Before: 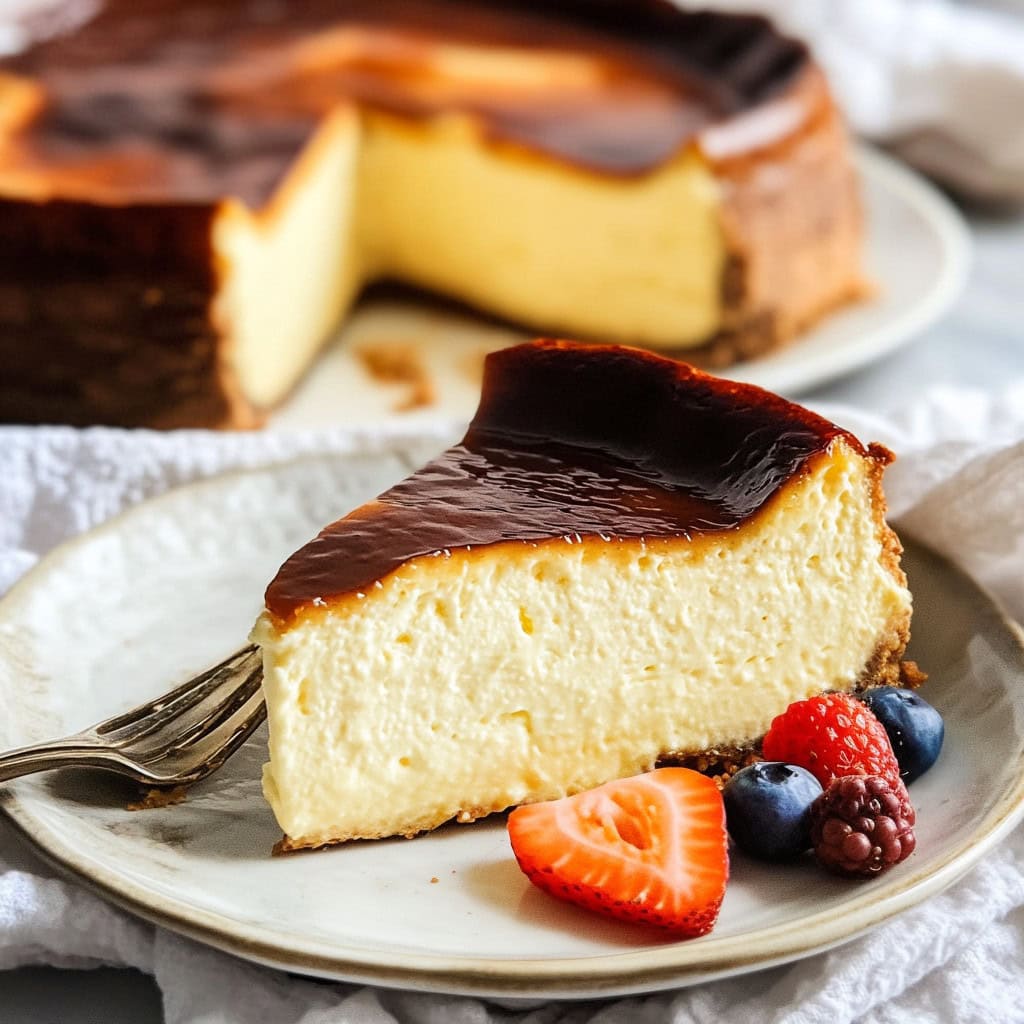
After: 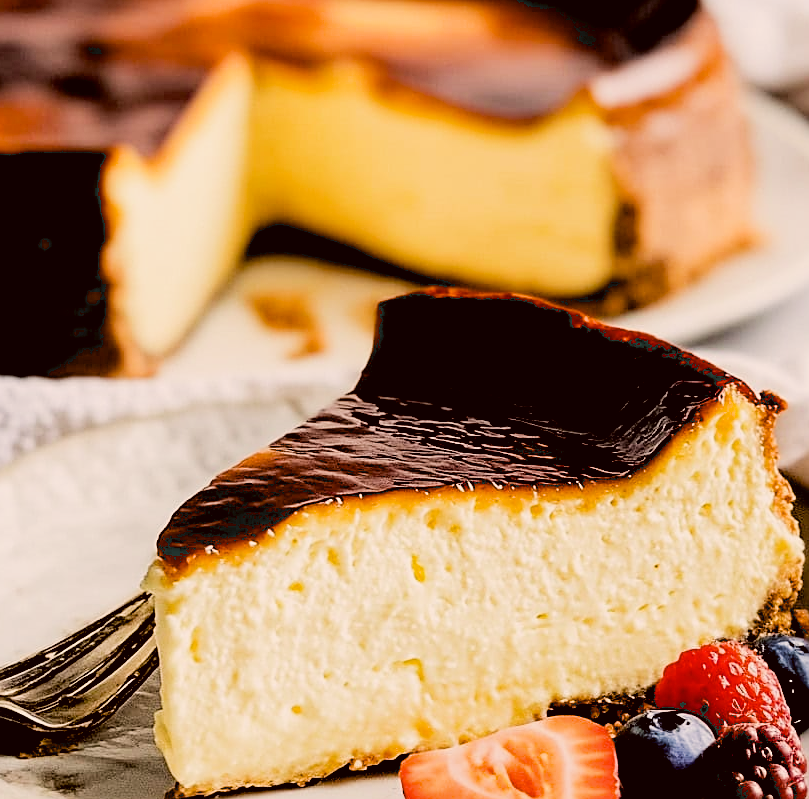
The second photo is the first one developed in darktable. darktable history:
exposure: black level correction 0.03, exposure 0.308 EV, compensate highlight preservation false
crop and rotate: left 10.552%, top 5.094%, right 10.418%, bottom 16.797%
color correction: highlights a* 6.21, highlights b* 8.12, shadows a* 6.25, shadows b* 6.96, saturation 0.902
sharpen: amount 0.492
filmic rgb: black relative exposure -5.15 EV, white relative exposure 3.99 EV, threshold 5.96 EV, hardness 2.9, contrast 1.297, highlights saturation mix -29.08%, enable highlight reconstruction true
shadows and highlights: shadows 25.68, highlights -25.69, highlights color adjustment 39.83%
tone equalizer: on, module defaults
